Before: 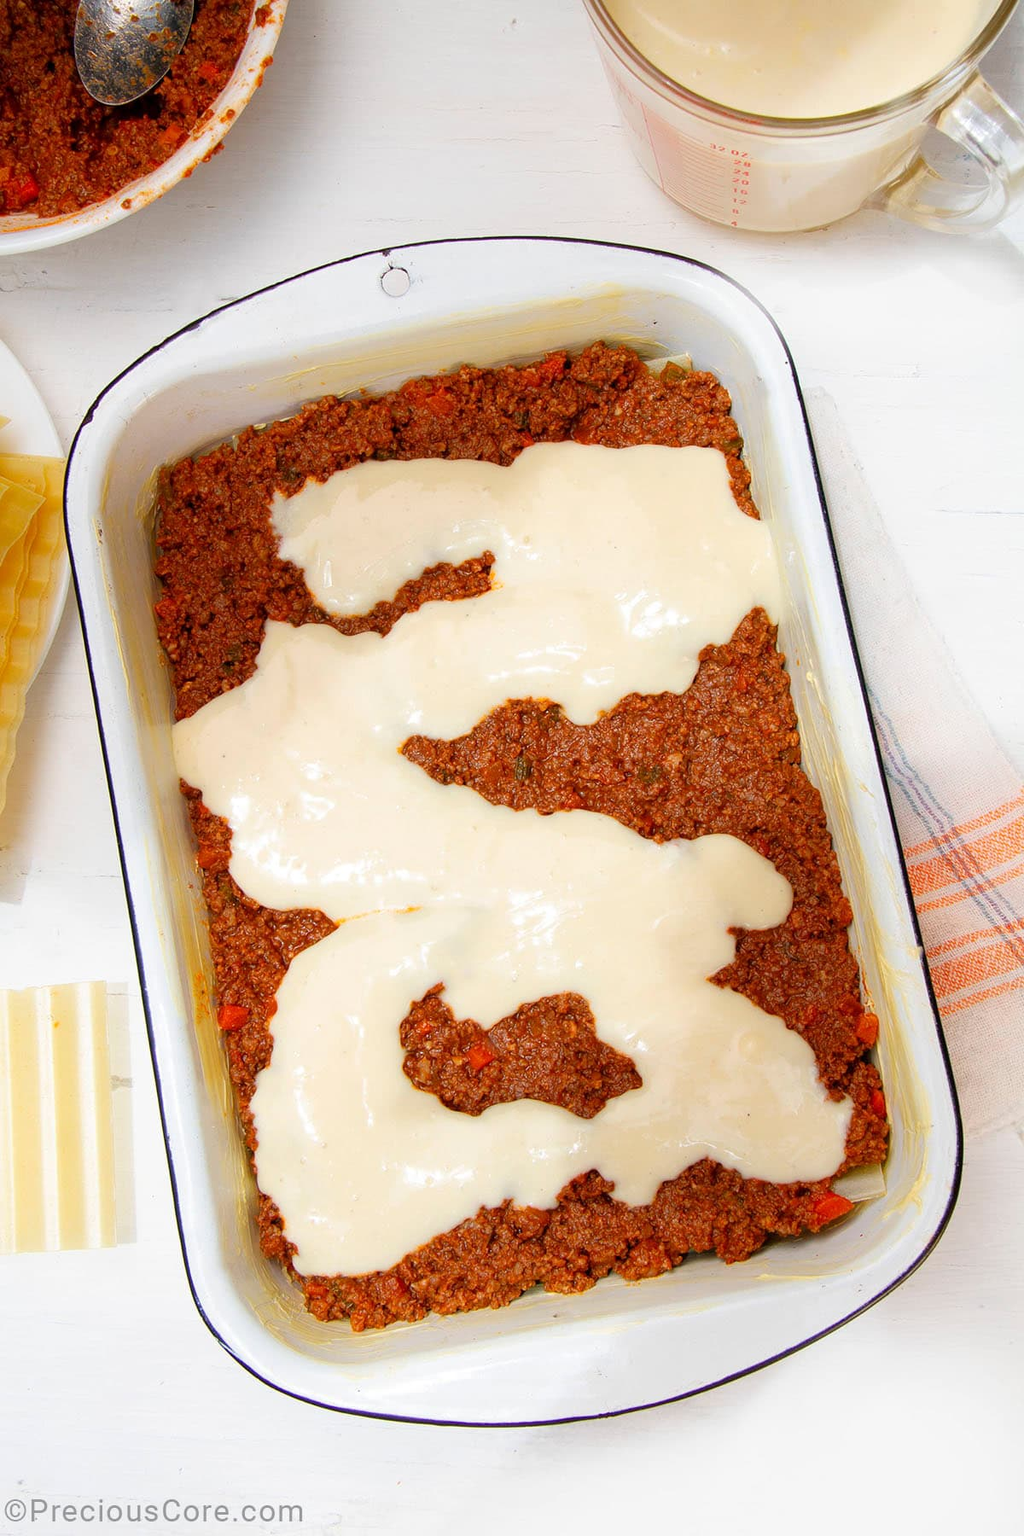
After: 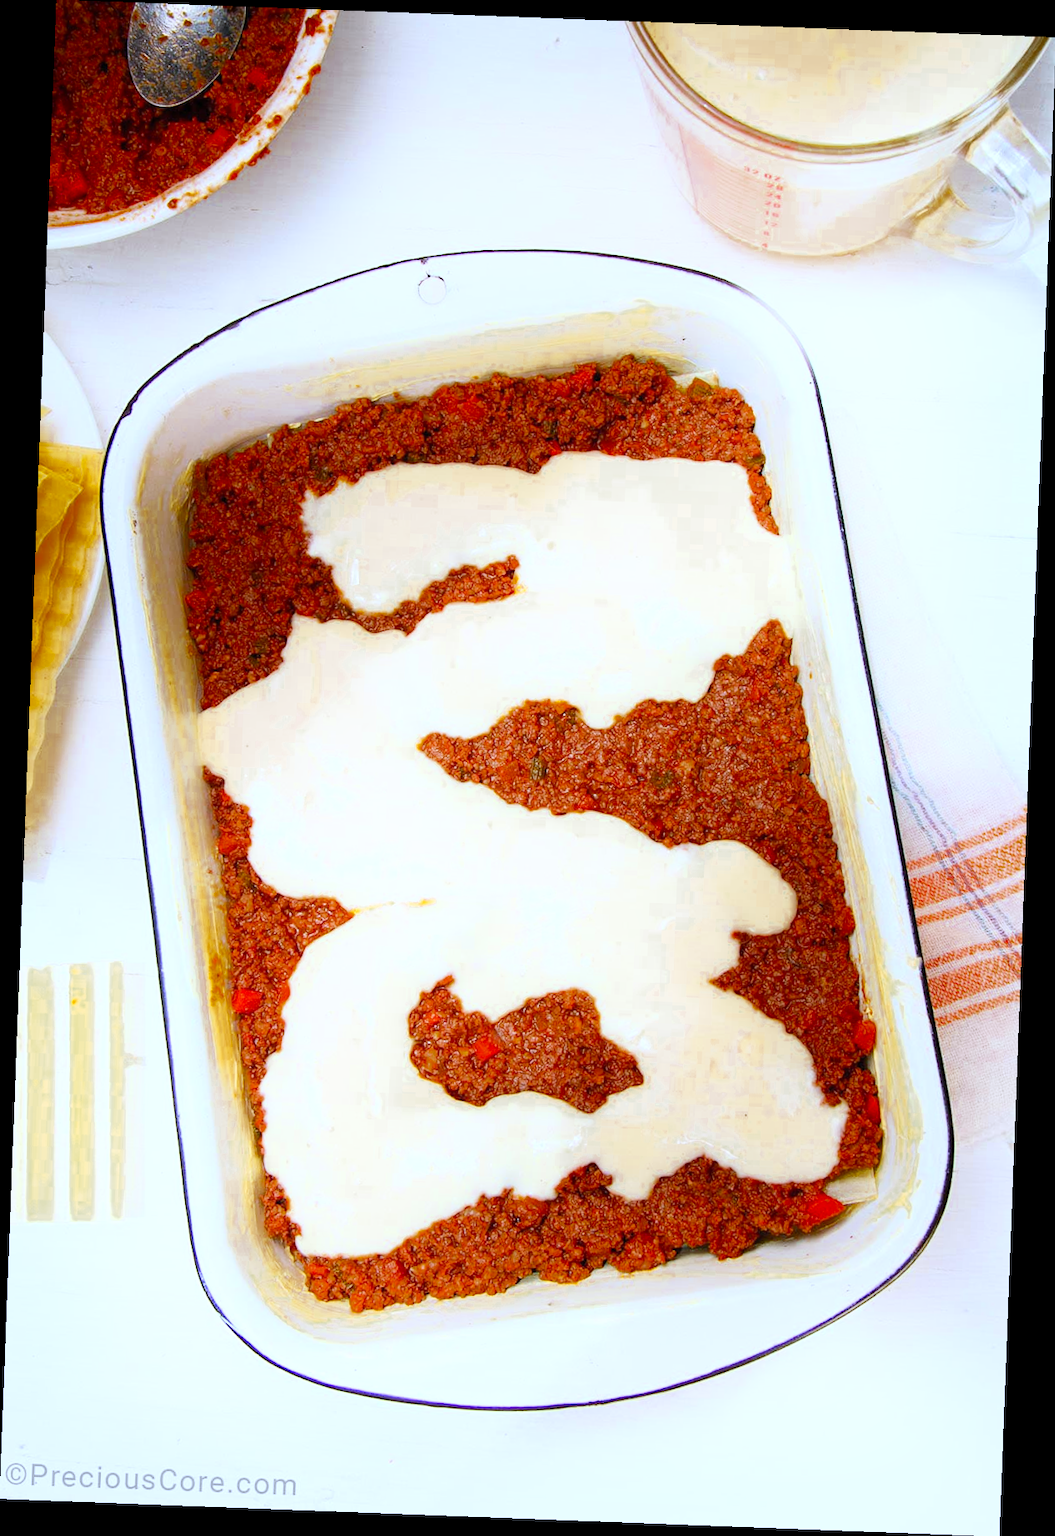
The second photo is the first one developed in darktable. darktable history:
white balance: red 0.931, blue 1.11
color zones: curves: ch0 [(0.11, 0.396) (0.195, 0.36) (0.25, 0.5) (0.303, 0.412) (0.357, 0.544) (0.75, 0.5) (0.967, 0.328)]; ch1 [(0, 0.468) (0.112, 0.512) (0.202, 0.6) (0.25, 0.5) (0.307, 0.352) (0.357, 0.544) (0.75, 0.5) (0.963, 0.524)]
shadows and highlights: shadows -24.28, highlights 49.77, soften with gaussian
rotate and perspective: rotation 2.17°, automatic cropping off
contrast brightness saturation: contrast 0.2, brightness 0.16, saturation 0.22
